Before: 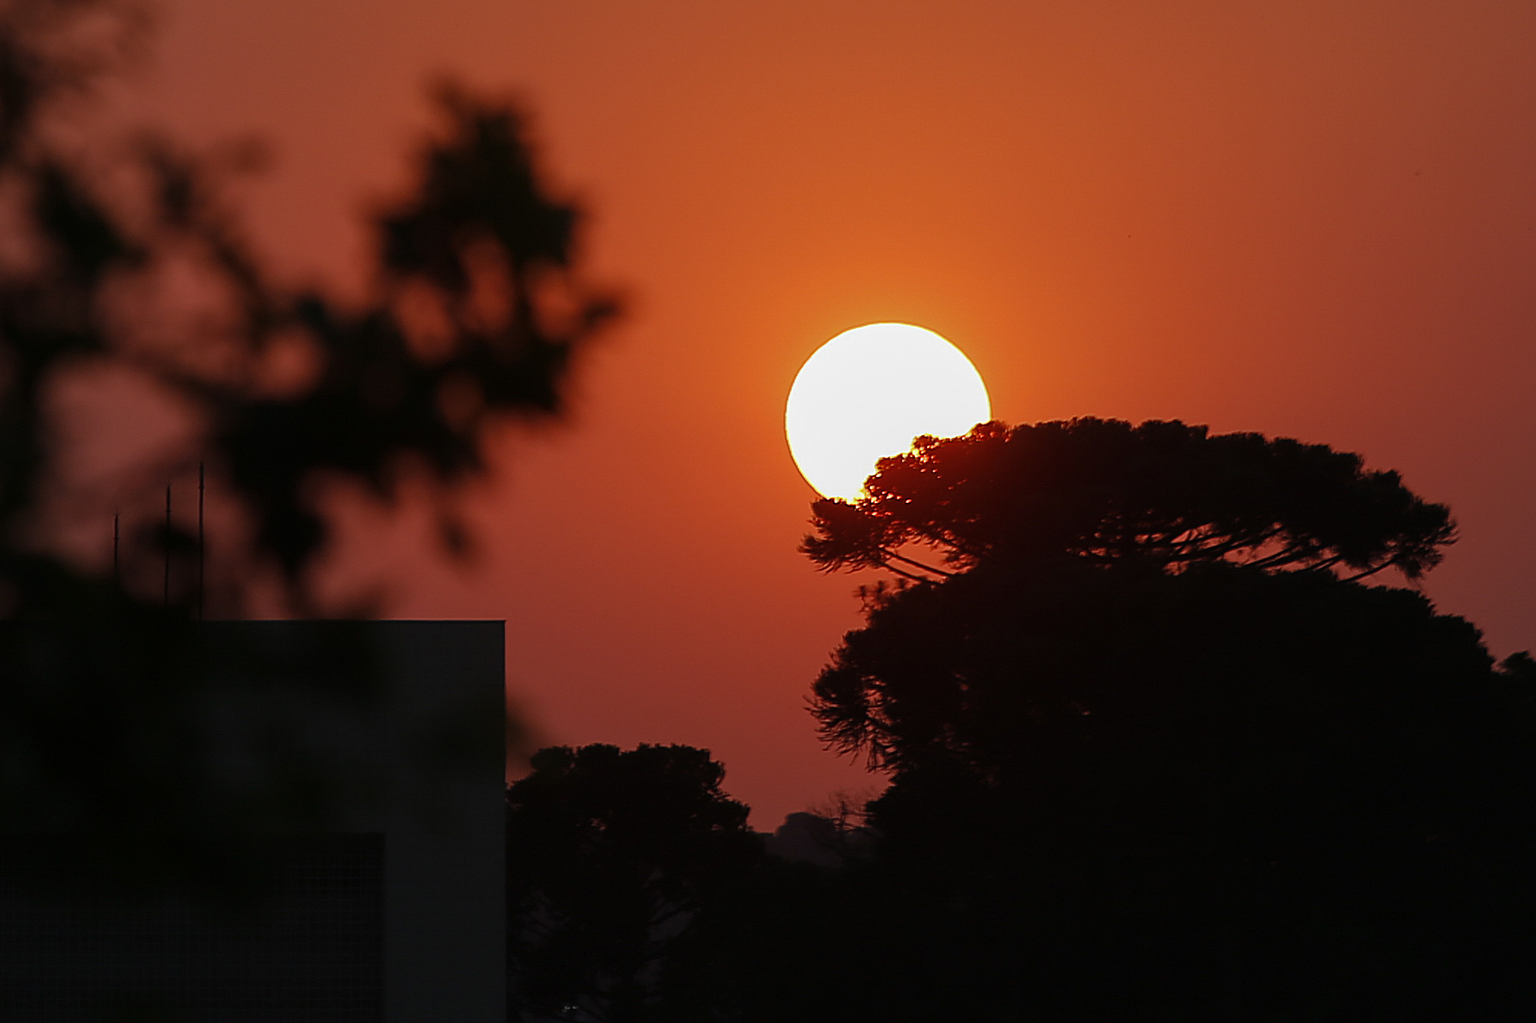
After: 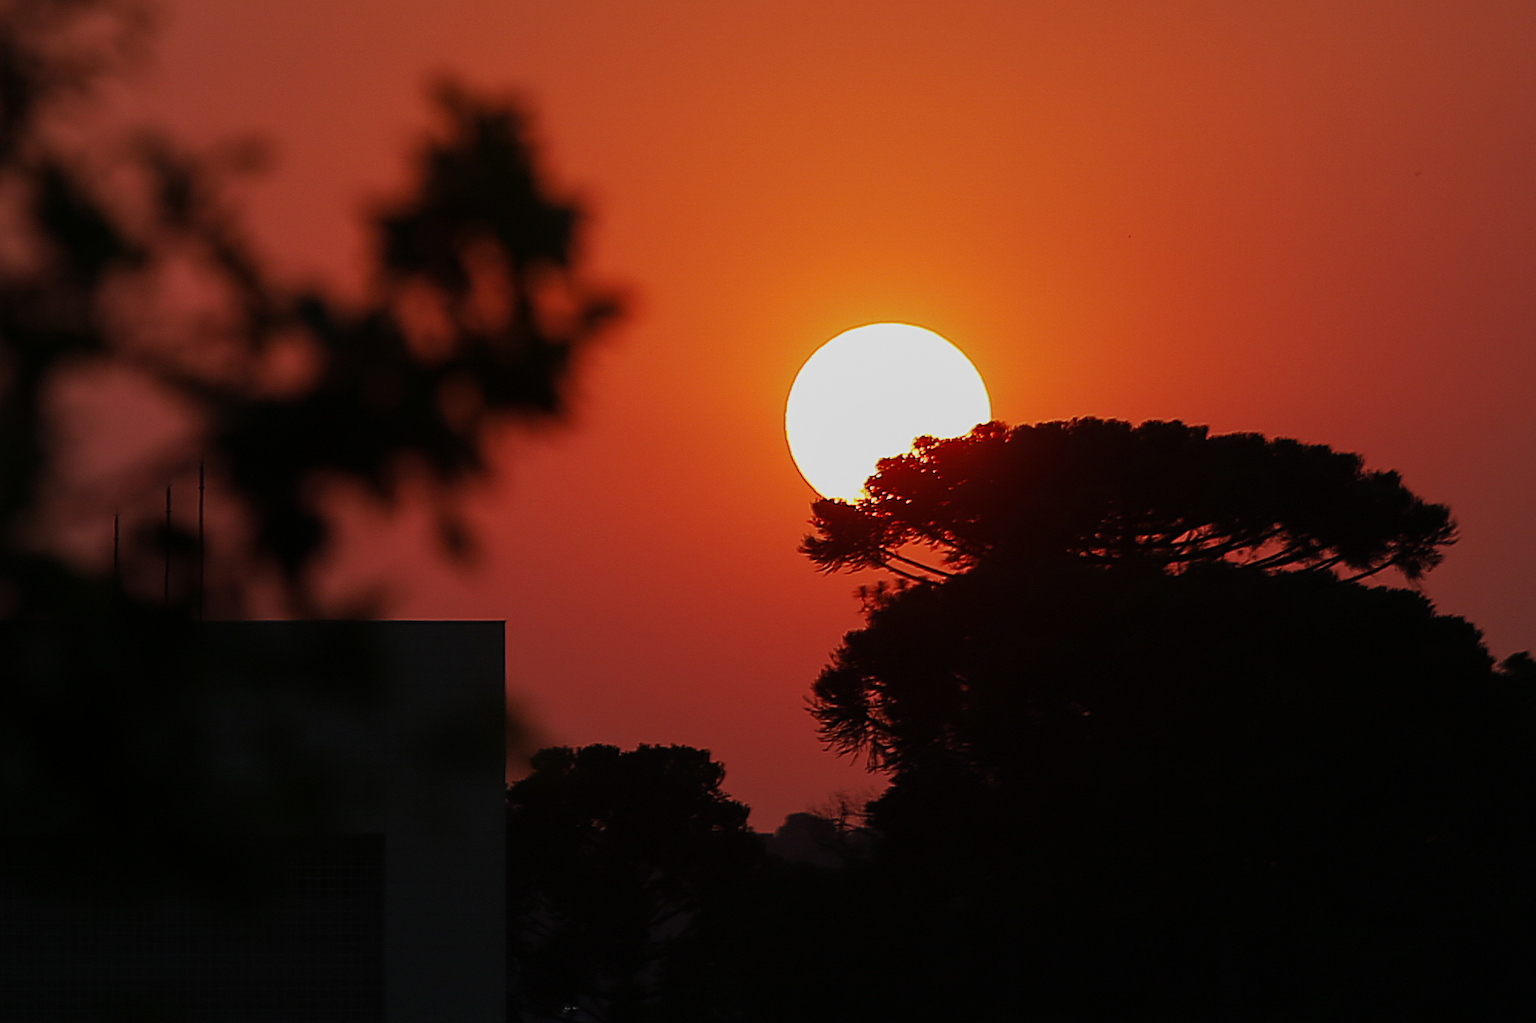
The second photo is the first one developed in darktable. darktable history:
tone curve: curves: ch0 [(0, 0) (0.003, 0.003) (0.011, 0.014) (0.025, 0.033) (0.044, 0.06) (0.069, 0.096) (0.1, 0.132) (0.136, 0.174) (0.177, 0.226) (0.224, 0.282) (0.277, 0.352) (0.335, 0.435) (0.399, 0.524) (0.468, 0.615) (0.543, 0.695) (0.623, 0.771) (0.709, 0.835) (0.801, 0.894) (0.898, 0.944) (1, 1)], preserve colors none
exposure: black level correction 0, exposure -0.766 EV, compensate highlight preservation false
